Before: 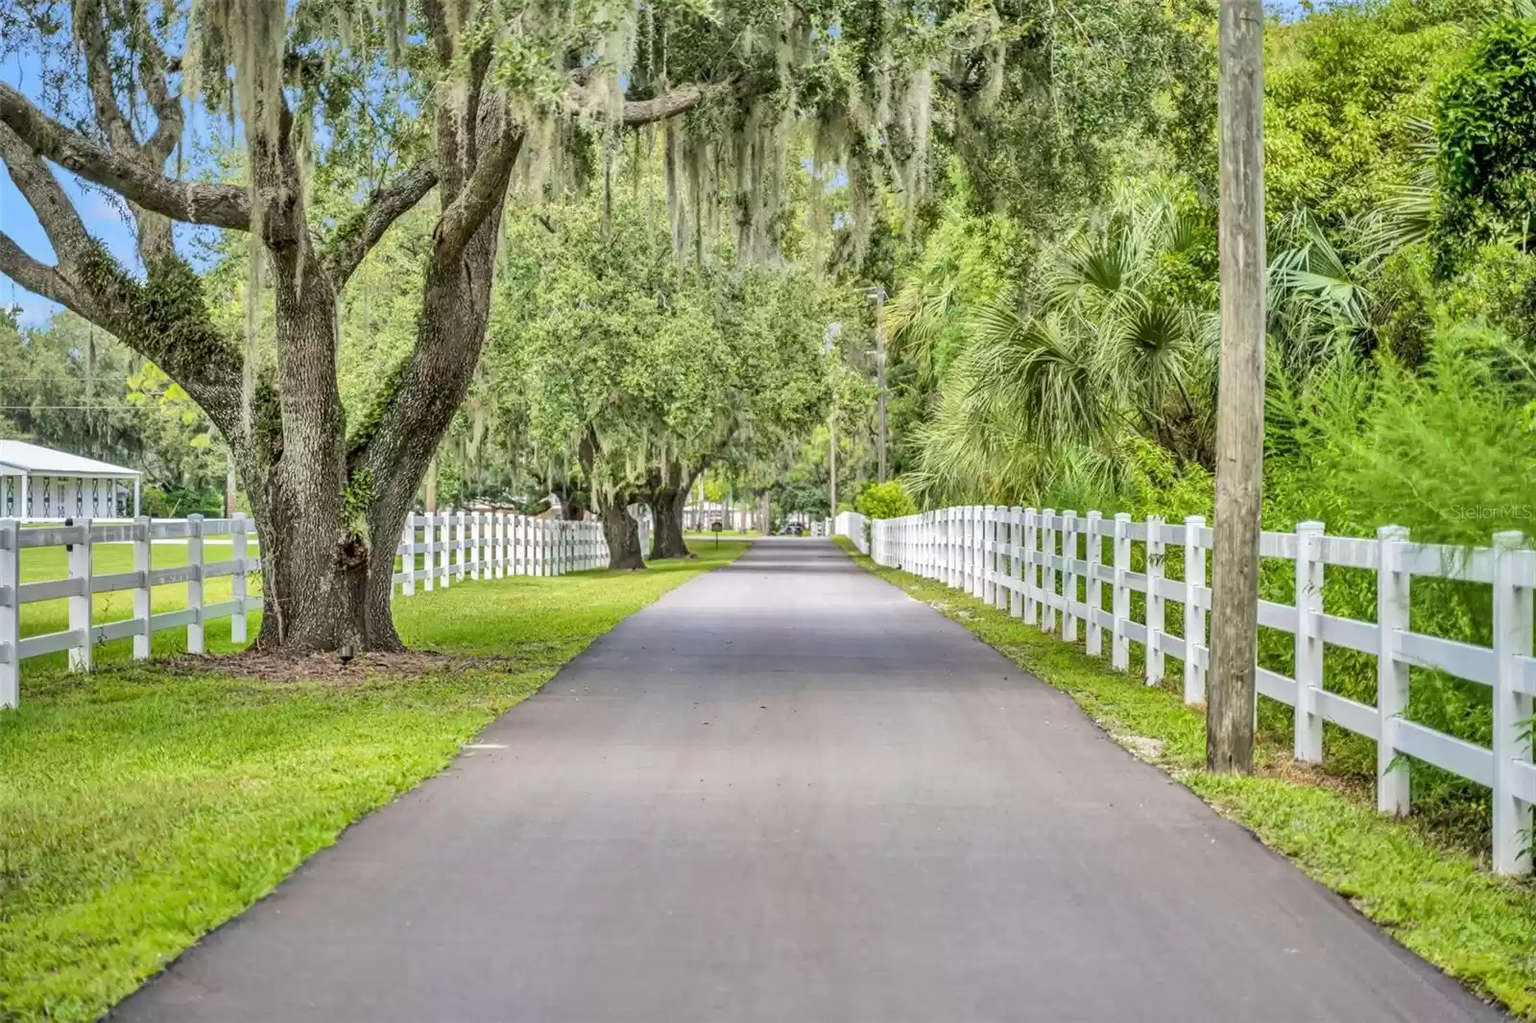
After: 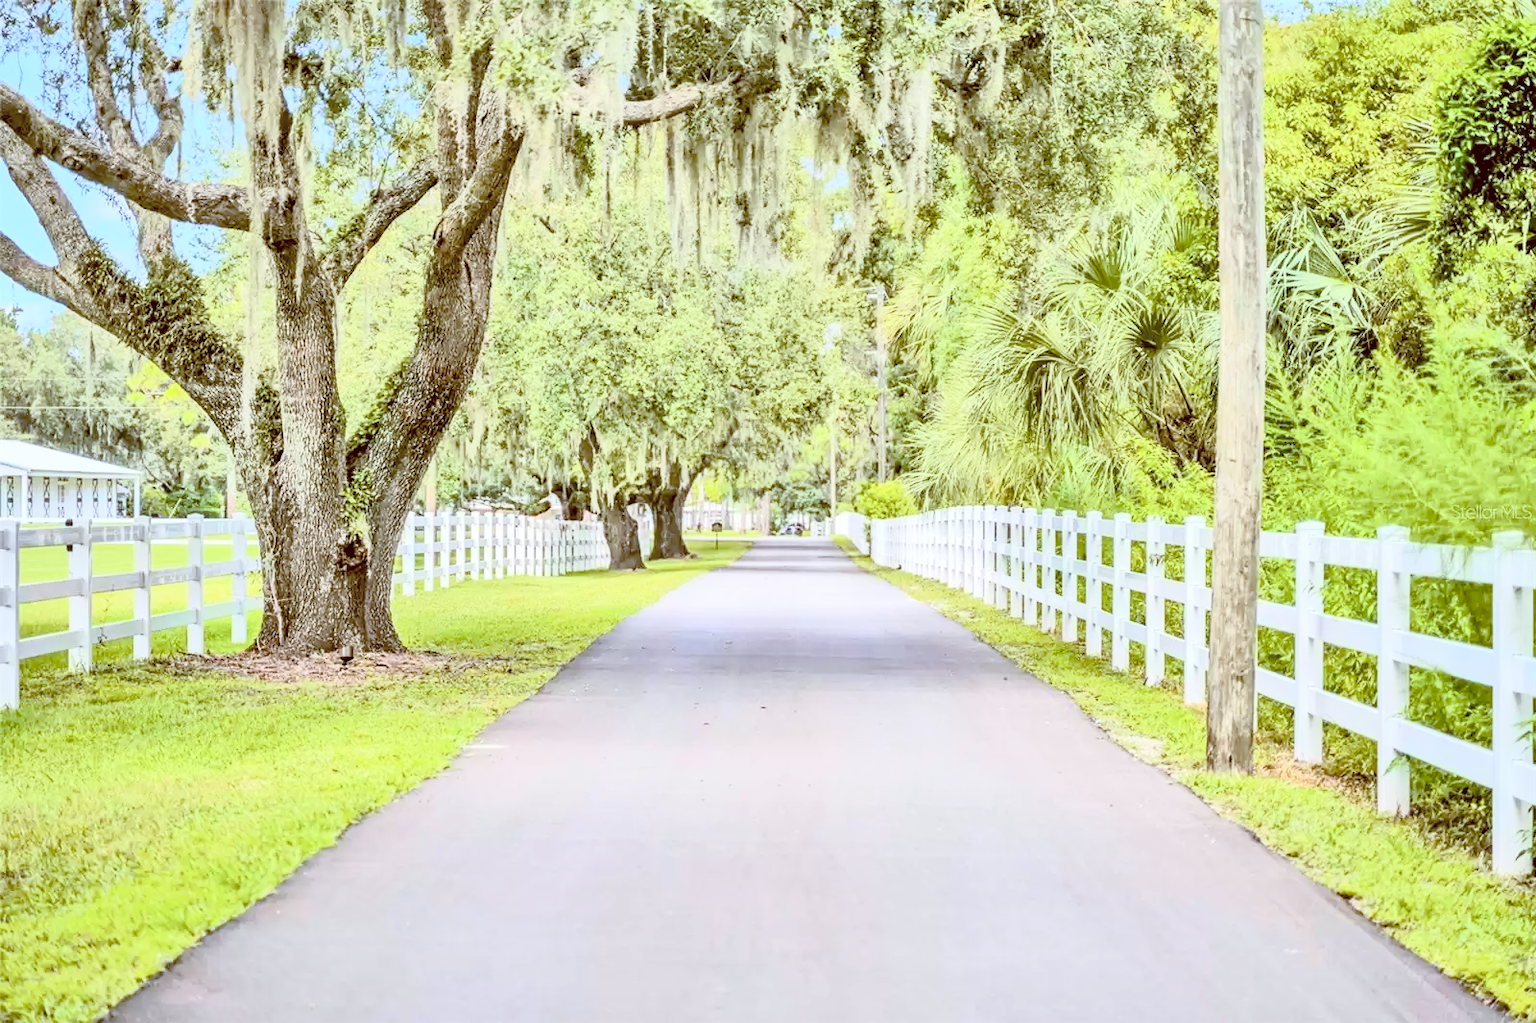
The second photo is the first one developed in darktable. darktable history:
tone curve: curves: ch0 [(0, 0) (0.003, 0.003) (0.011, 0.012) (0.025, 0.028) (0.044, 0.049) (0.069, 0.091) (0.1, 0.144) (0.136, 0.21) (0.177, 0.277) (0.224, 0.352) (0.277, 0.433) (0.335, 0.523) (0.399, 0.613) (0.468, 0.702) (0.543, 0.79) (0.623, 0.867) (0.709, 0.916) (0.801, 0.946) (0.898, 0.972) (1, 1)], color space Lab, independent channels, preserve colors none
color balance: lift [1, 1.015, 1.004, 0.985], gamma [1, 0.958, 0.971, 1.042], gain [1, 0.956, 0.977, 1.044]
